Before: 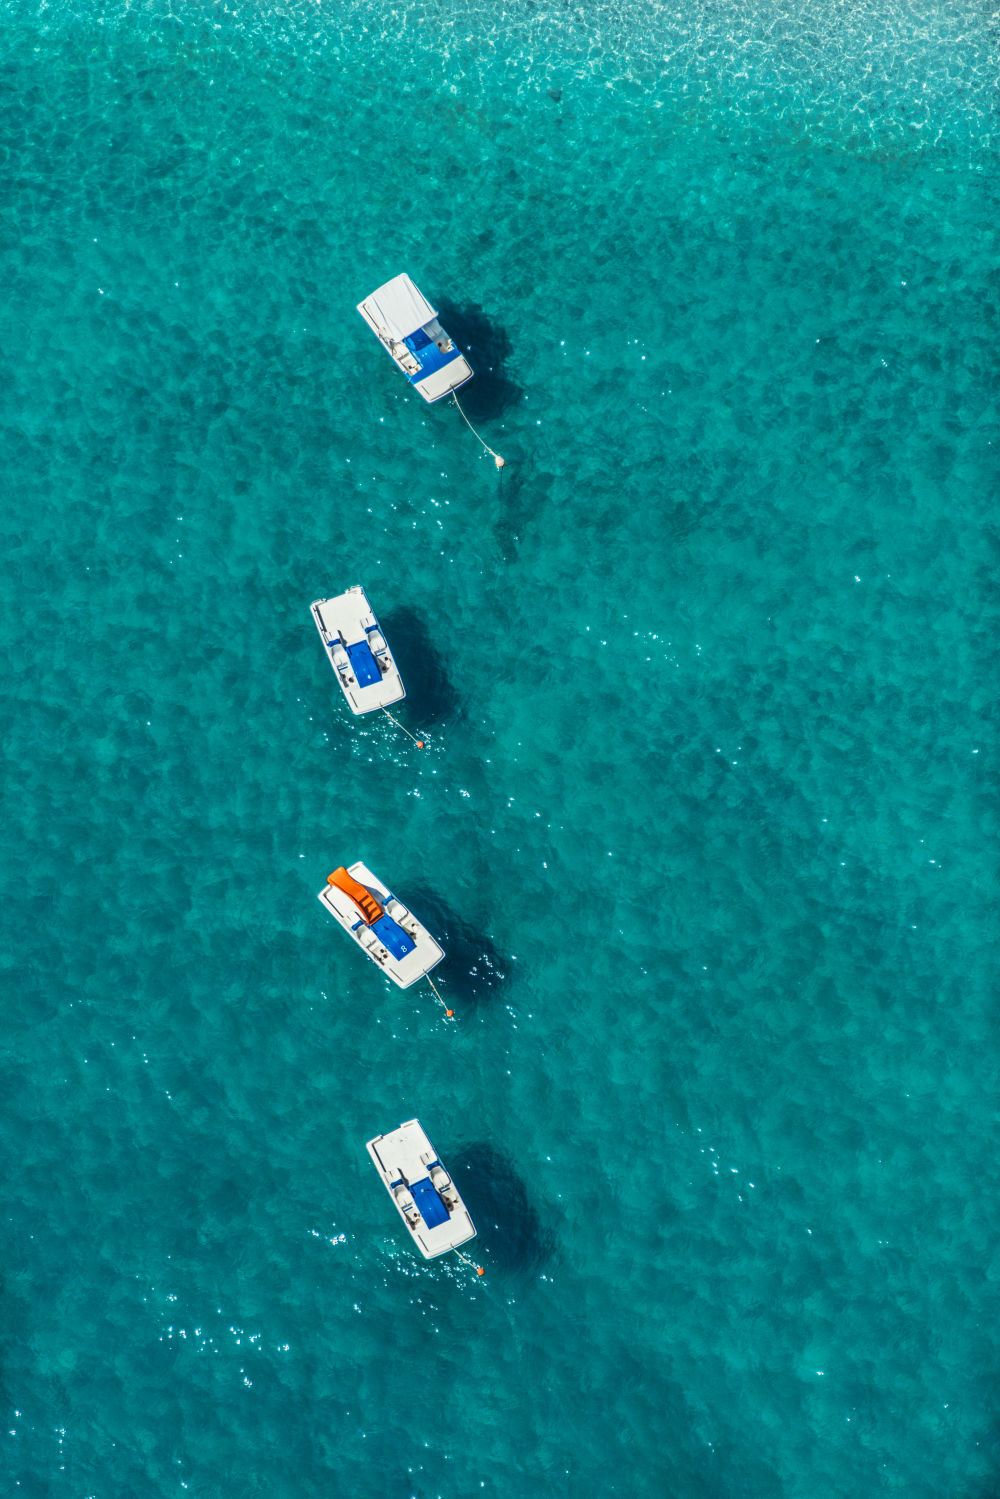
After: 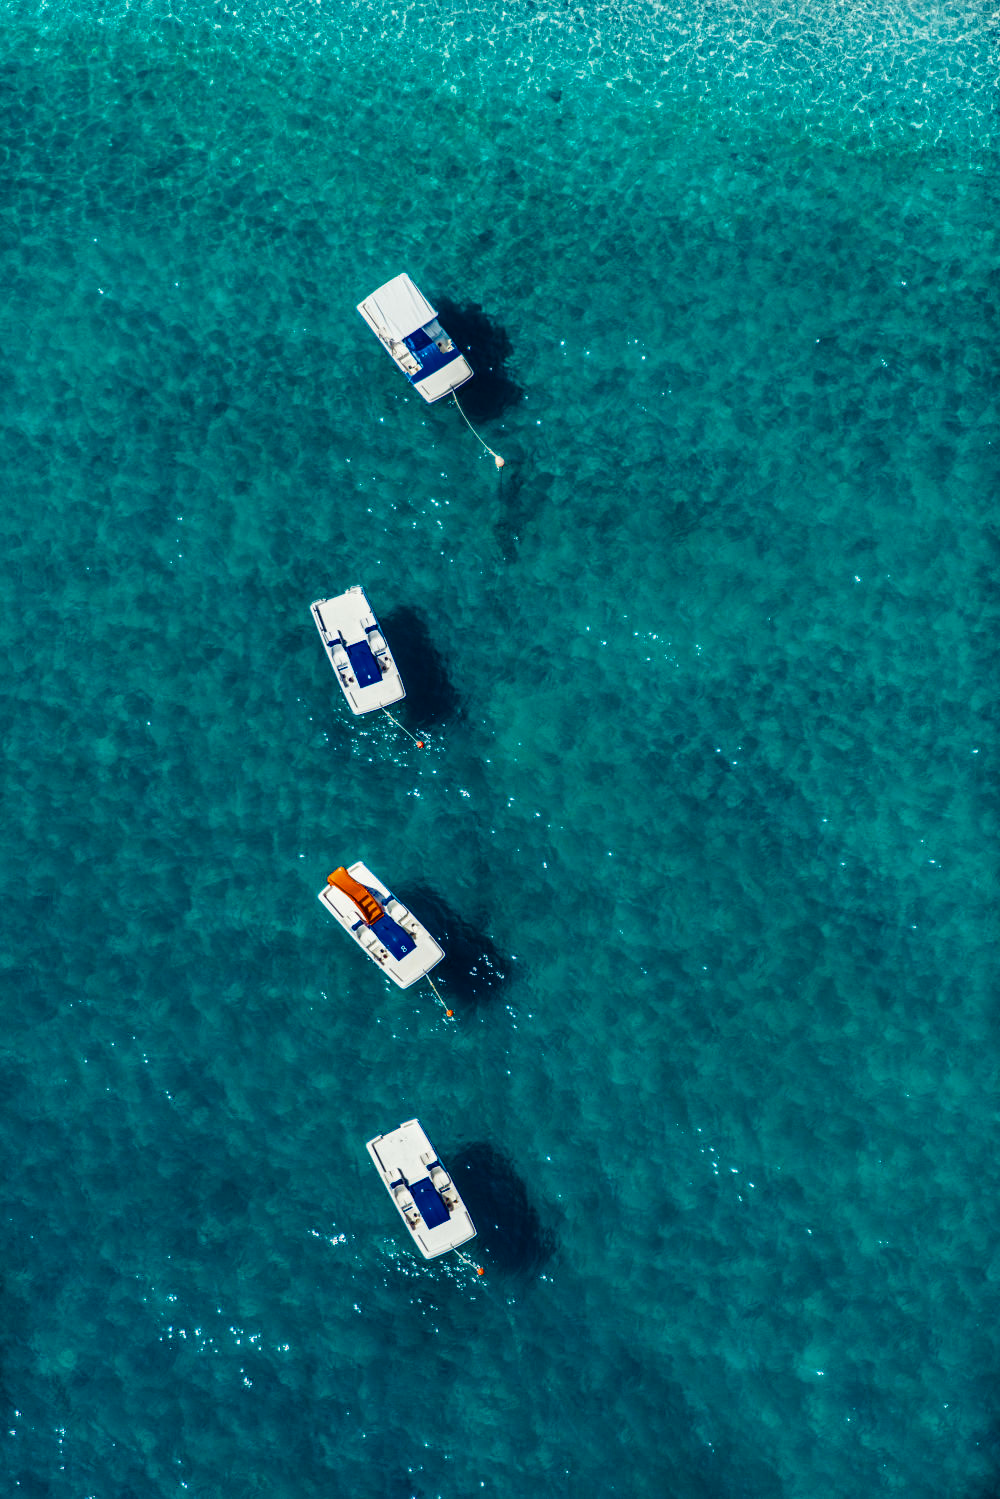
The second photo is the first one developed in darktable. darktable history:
color balance rgb: shadows lift › chroma 2.989%, shadows lift › hue 279.08°, power › hue 329.37°, perceptual saturation grading › global saturation 24.088%, perceptual saturation grading › highlights -24.209%, perceptual saturation grading › mid-tones 23.785%, perceptual saturation grading › shadows 40.816%, global vibrance 6.989%, saturation formula JzAzBz (2021)
